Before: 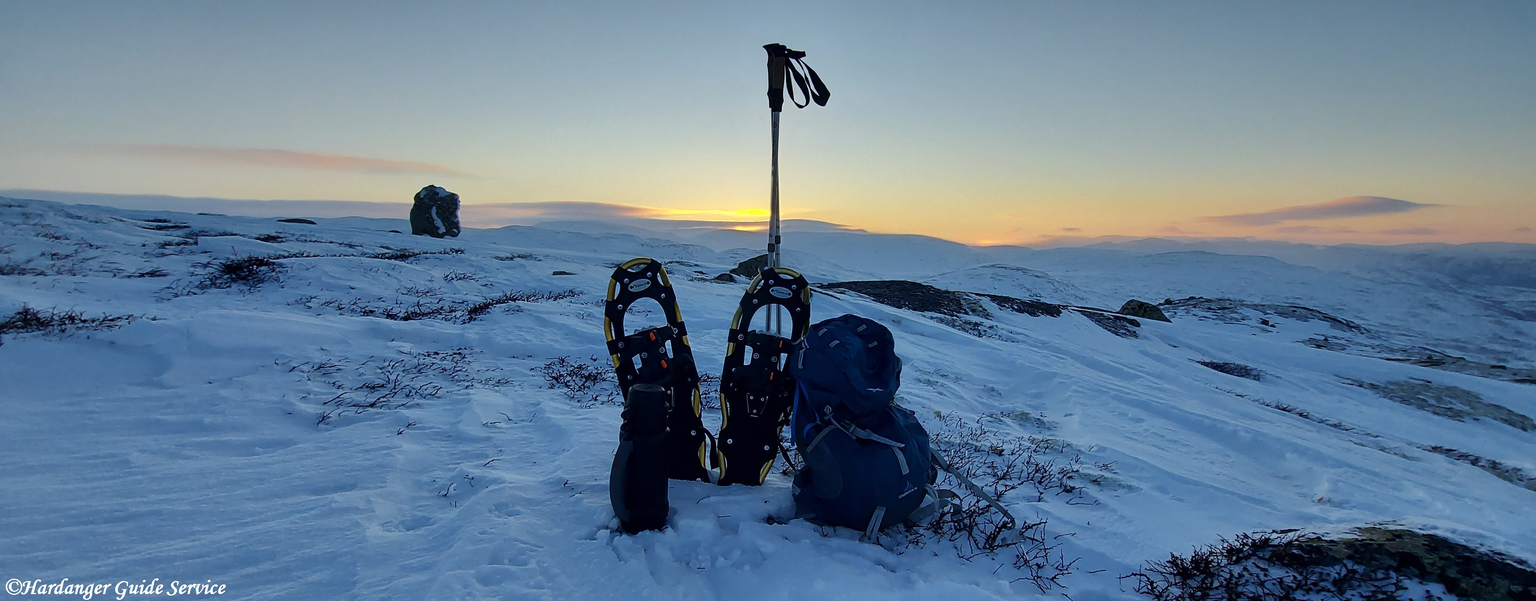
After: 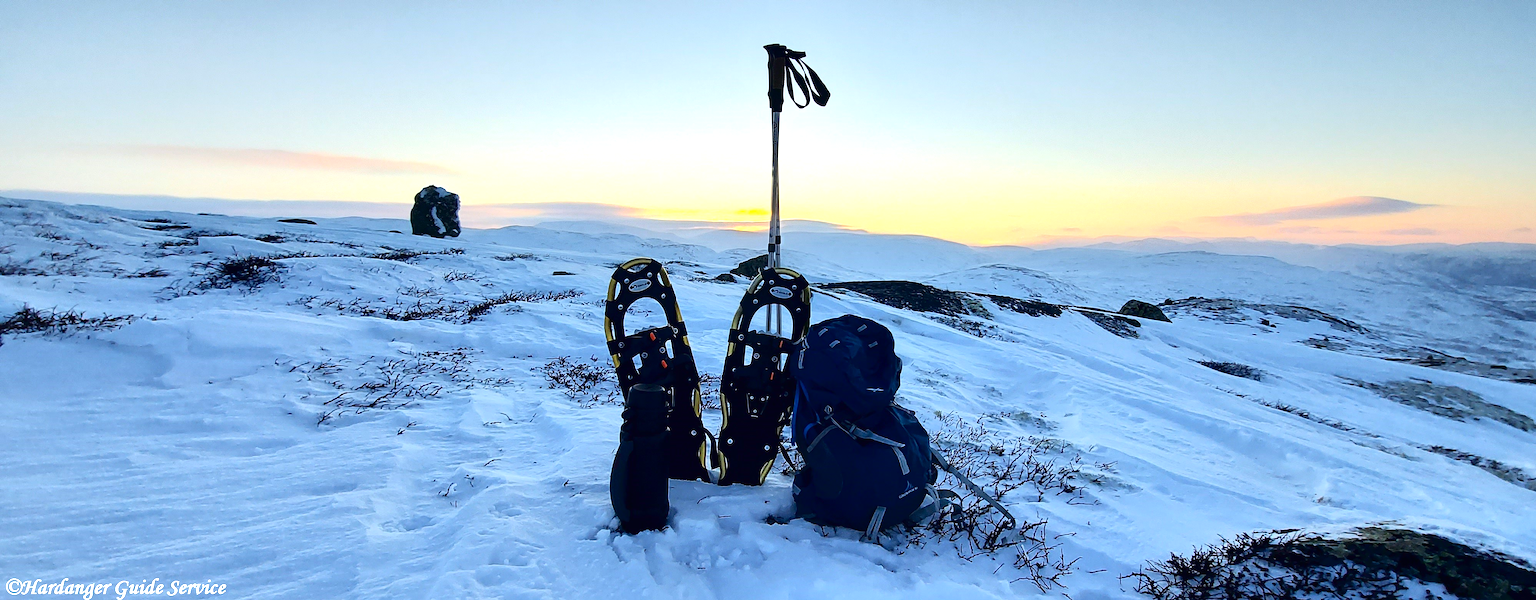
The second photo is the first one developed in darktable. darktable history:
exposure: exposure 1 EV, compensate highlight preservation false
tone curve: curves: ch0 [(0, 0) (0.003, 0.007) (0.011, 0.01) (0.025, 0.018) (0.044, 0.028) (0.069, 0.034) (0.1, 0.04) (0.136, 0.051) (0.177, 0.104) (0.224, 0.161) (0.277, 0.234) (0.335, 0.316) (0.399, 0.41) (0.468, 0.487) (0.543, 0.577) (0.623, 0.679) (0.709, 0.769) (0.801, 0.854) (0.898, 0.922) (1, 1)], color space Lab, independent channels, preserve colors none
